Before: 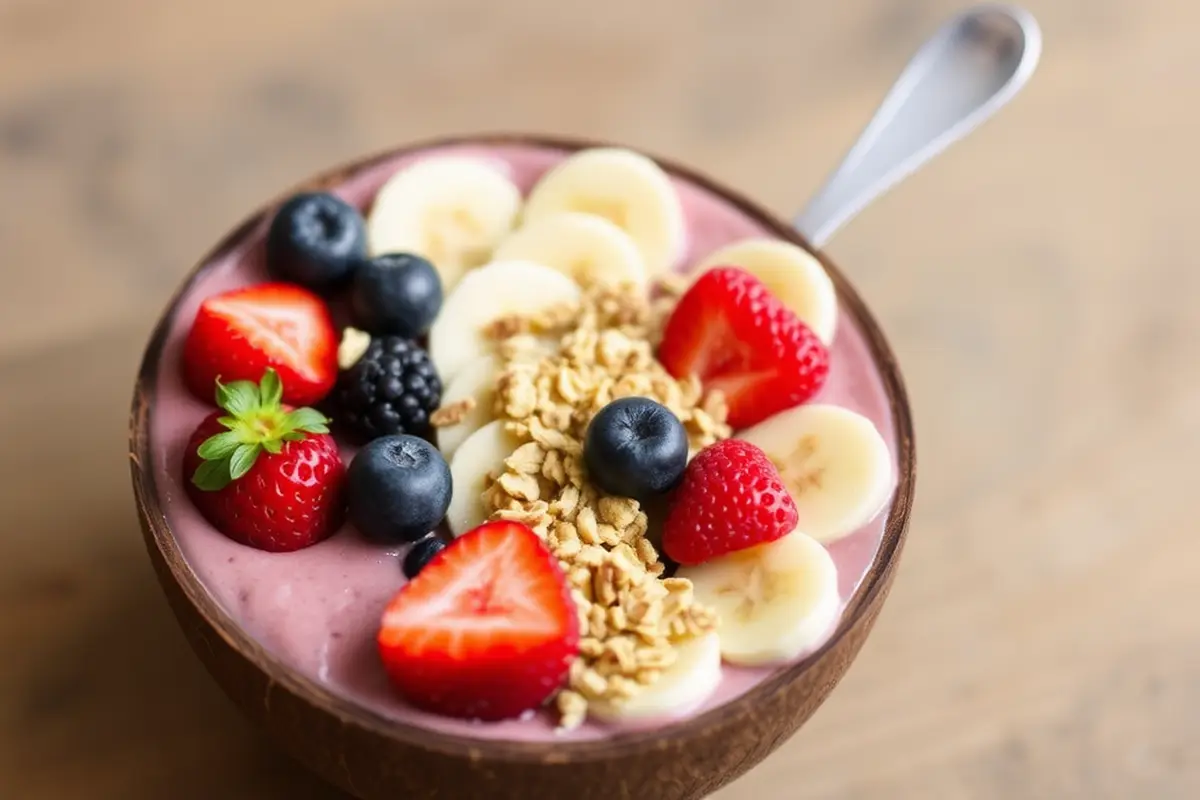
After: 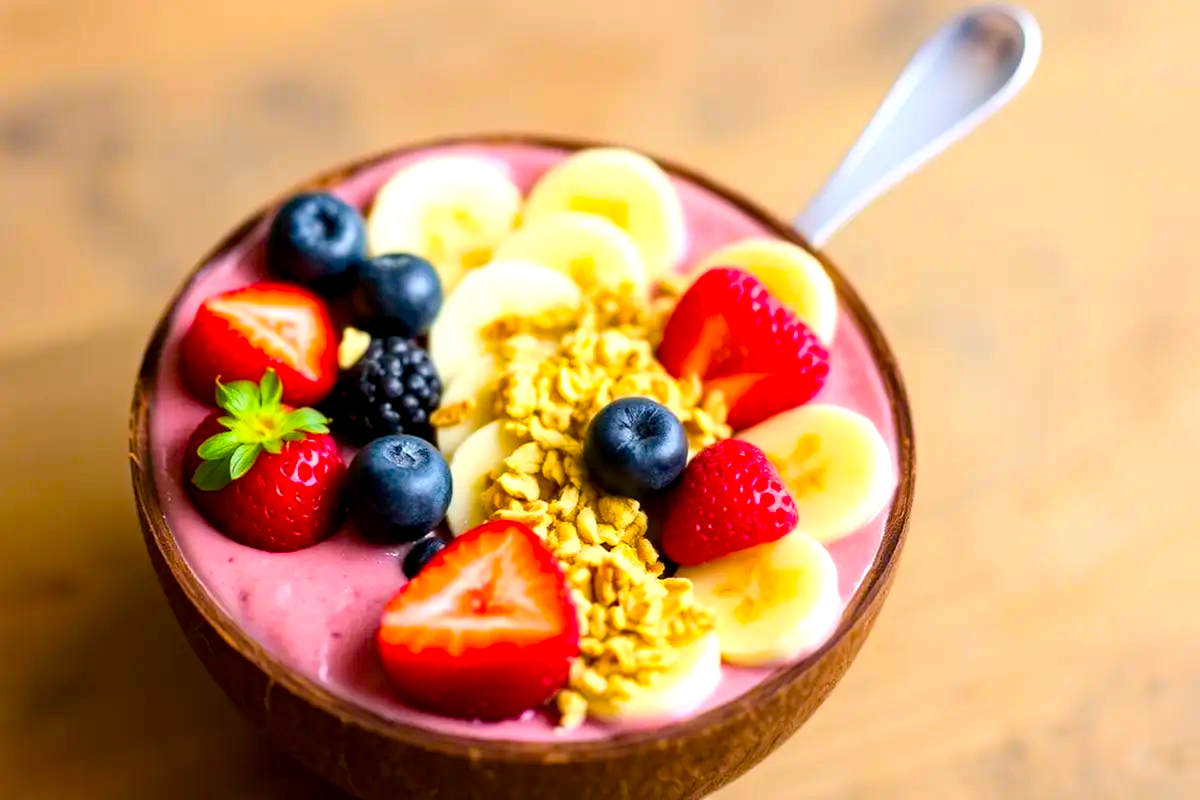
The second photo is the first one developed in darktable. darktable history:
color balance rgb: power › hue 207.59°, perceptual saturation grading › global saturation 15.11%, global vibrance 50.48%
contrast brightness saturation: contrast 0.102, brightness 0.033, saturation 0.091
haze removal: adaptive false
exposure: black level correction 0.004, exposure 0.414 EV, compensate highlight preservation false
